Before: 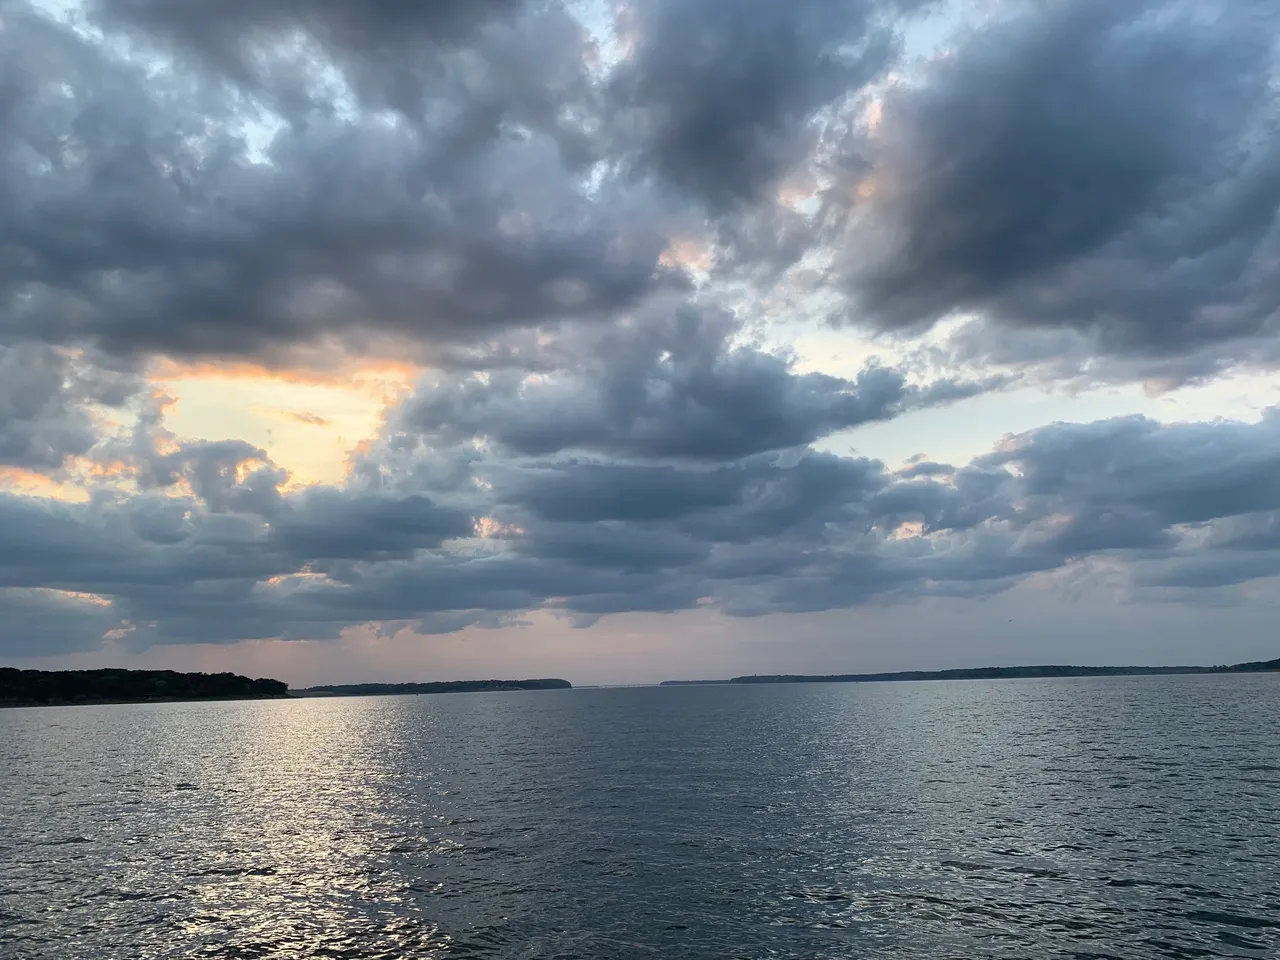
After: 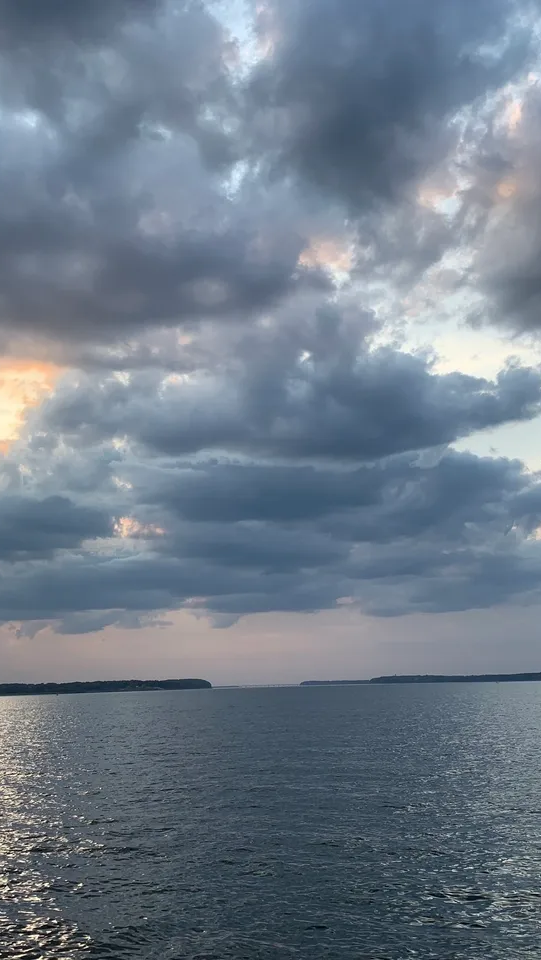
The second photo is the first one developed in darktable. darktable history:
crop: left 28.197%, right 29.535%
